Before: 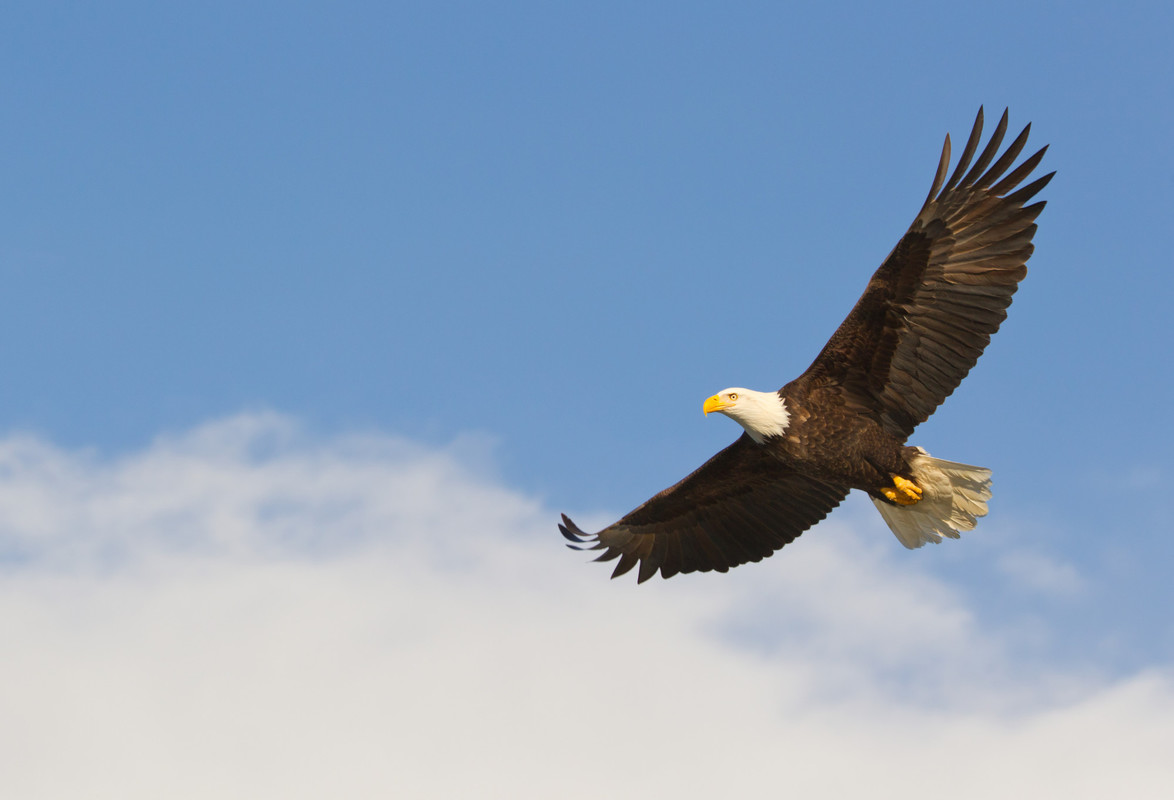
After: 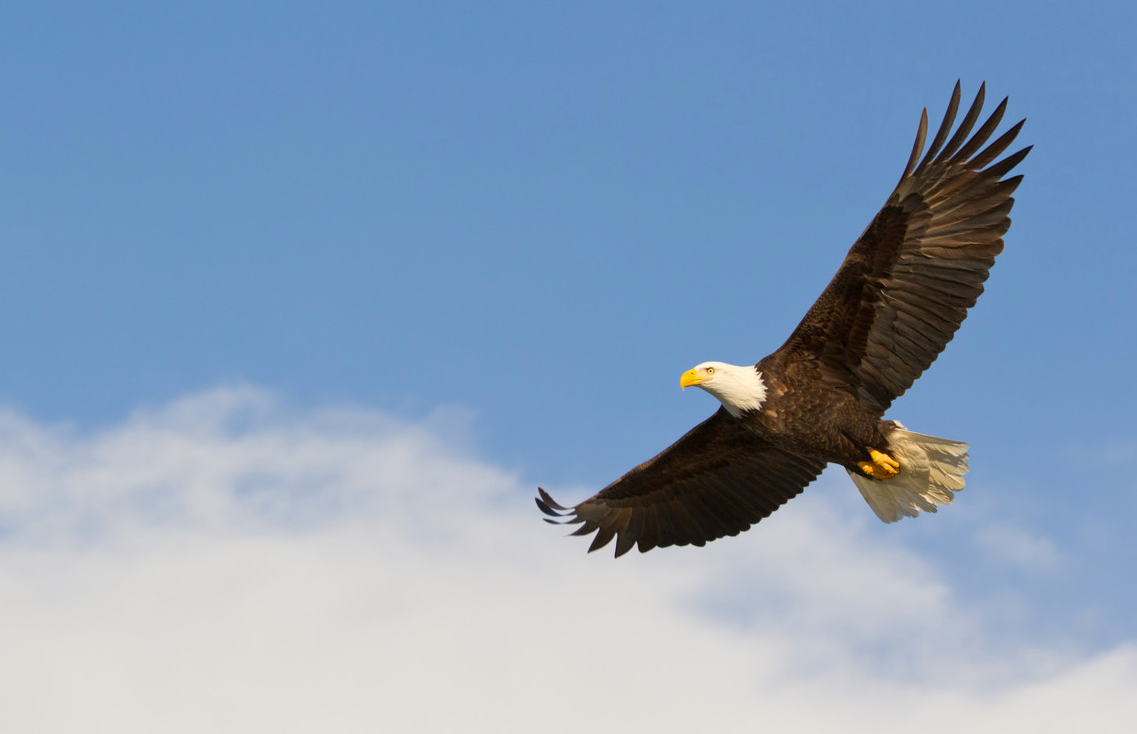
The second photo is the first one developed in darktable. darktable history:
exposure: black level correction 0.004, exposure 0.014 EV, compensate highlight preservation false
crop: left 1.964%, top 3.251%, right 1.122%, bottom 4.933%
